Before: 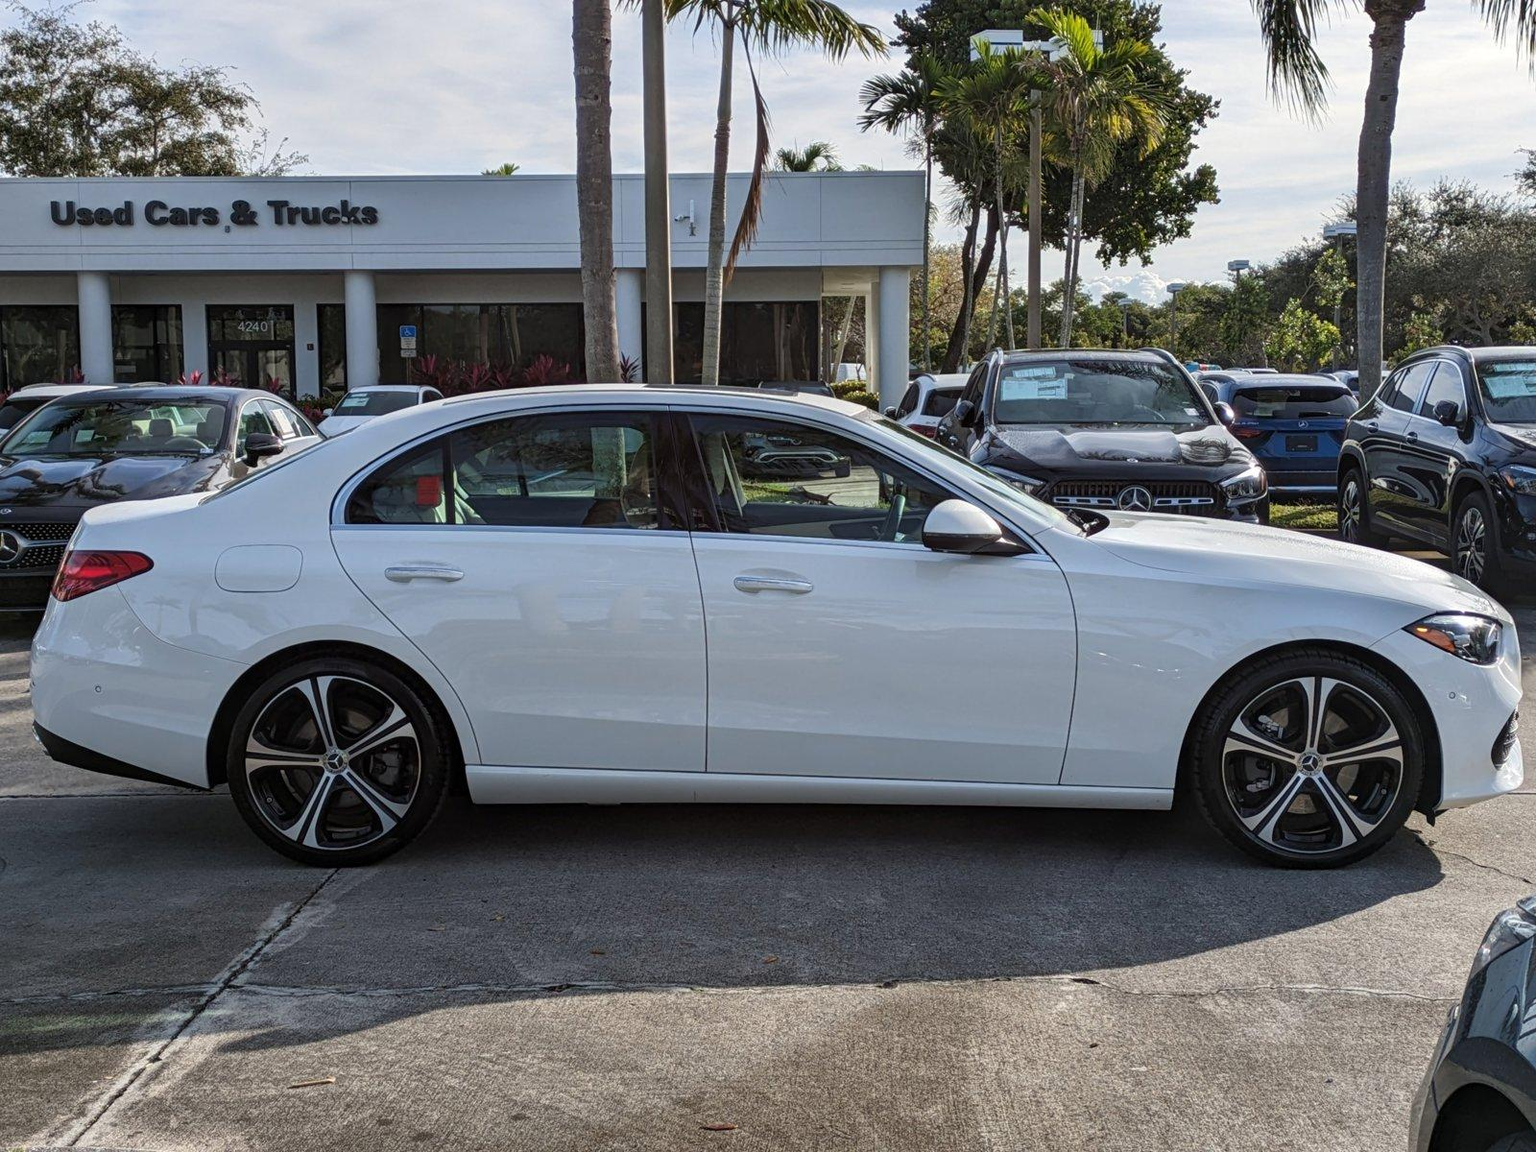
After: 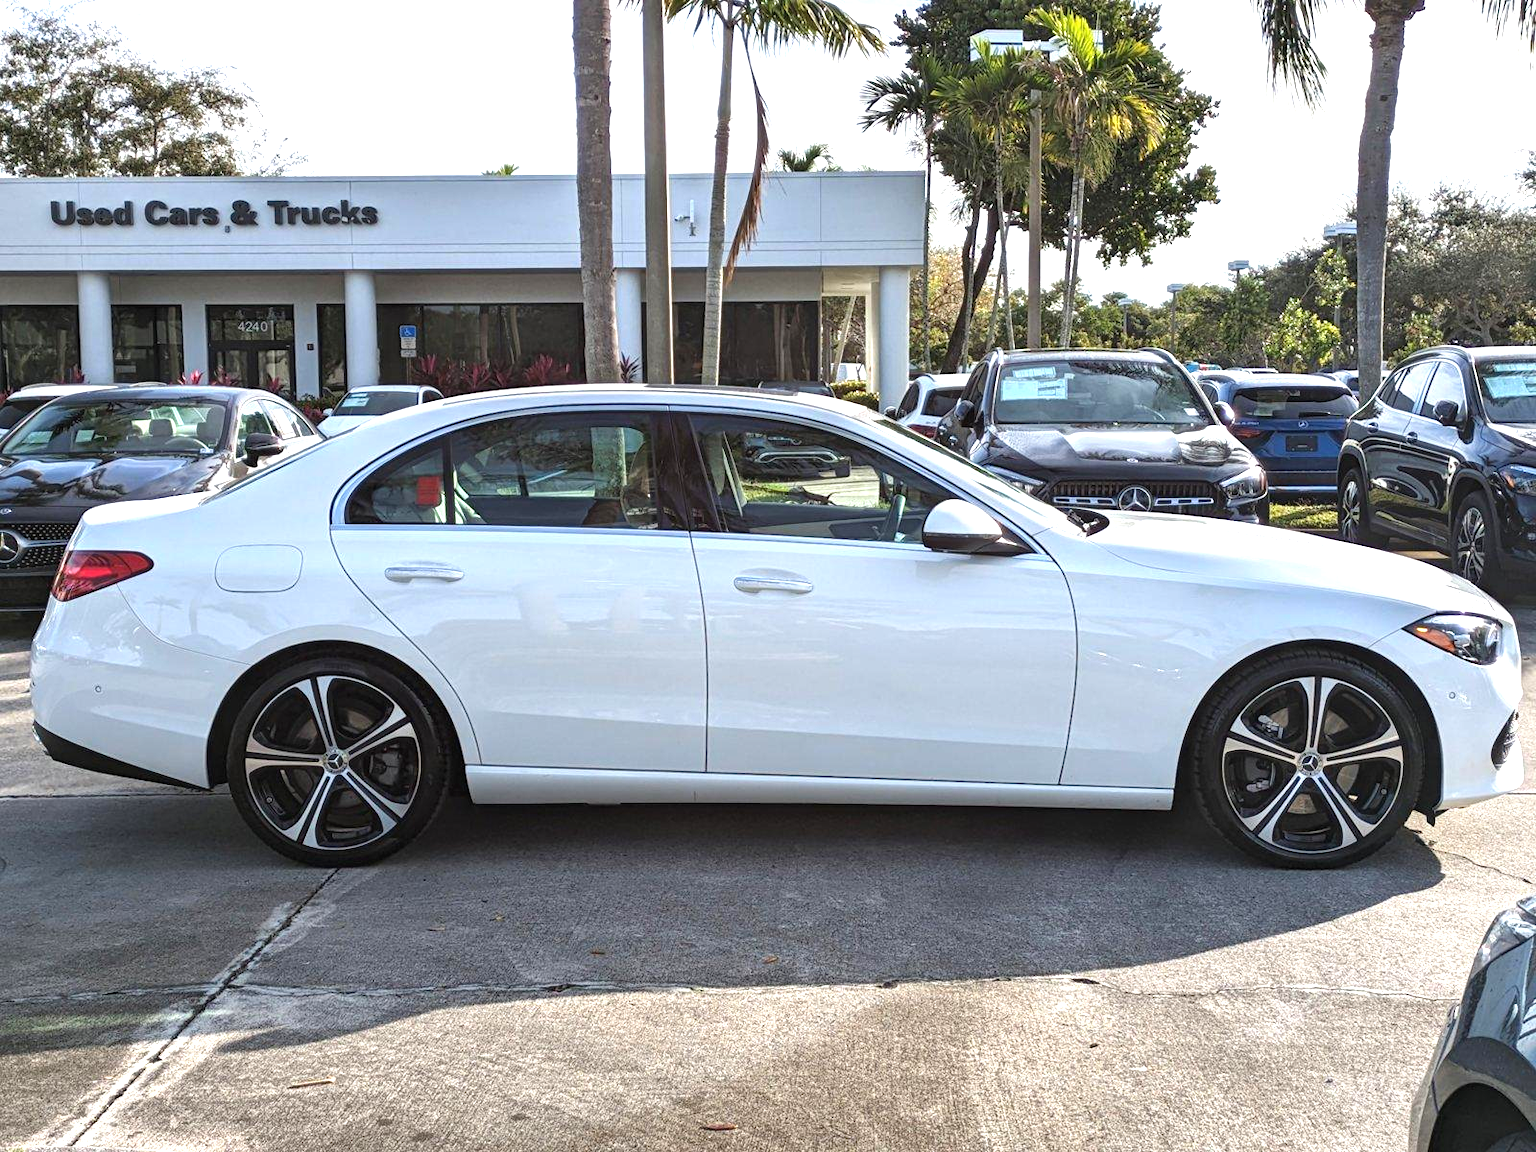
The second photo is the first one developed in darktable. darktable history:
exposure: black level correction -0.001, exposure 1.109 EV, compensate exposure bias true, compensate highlight preservation false
